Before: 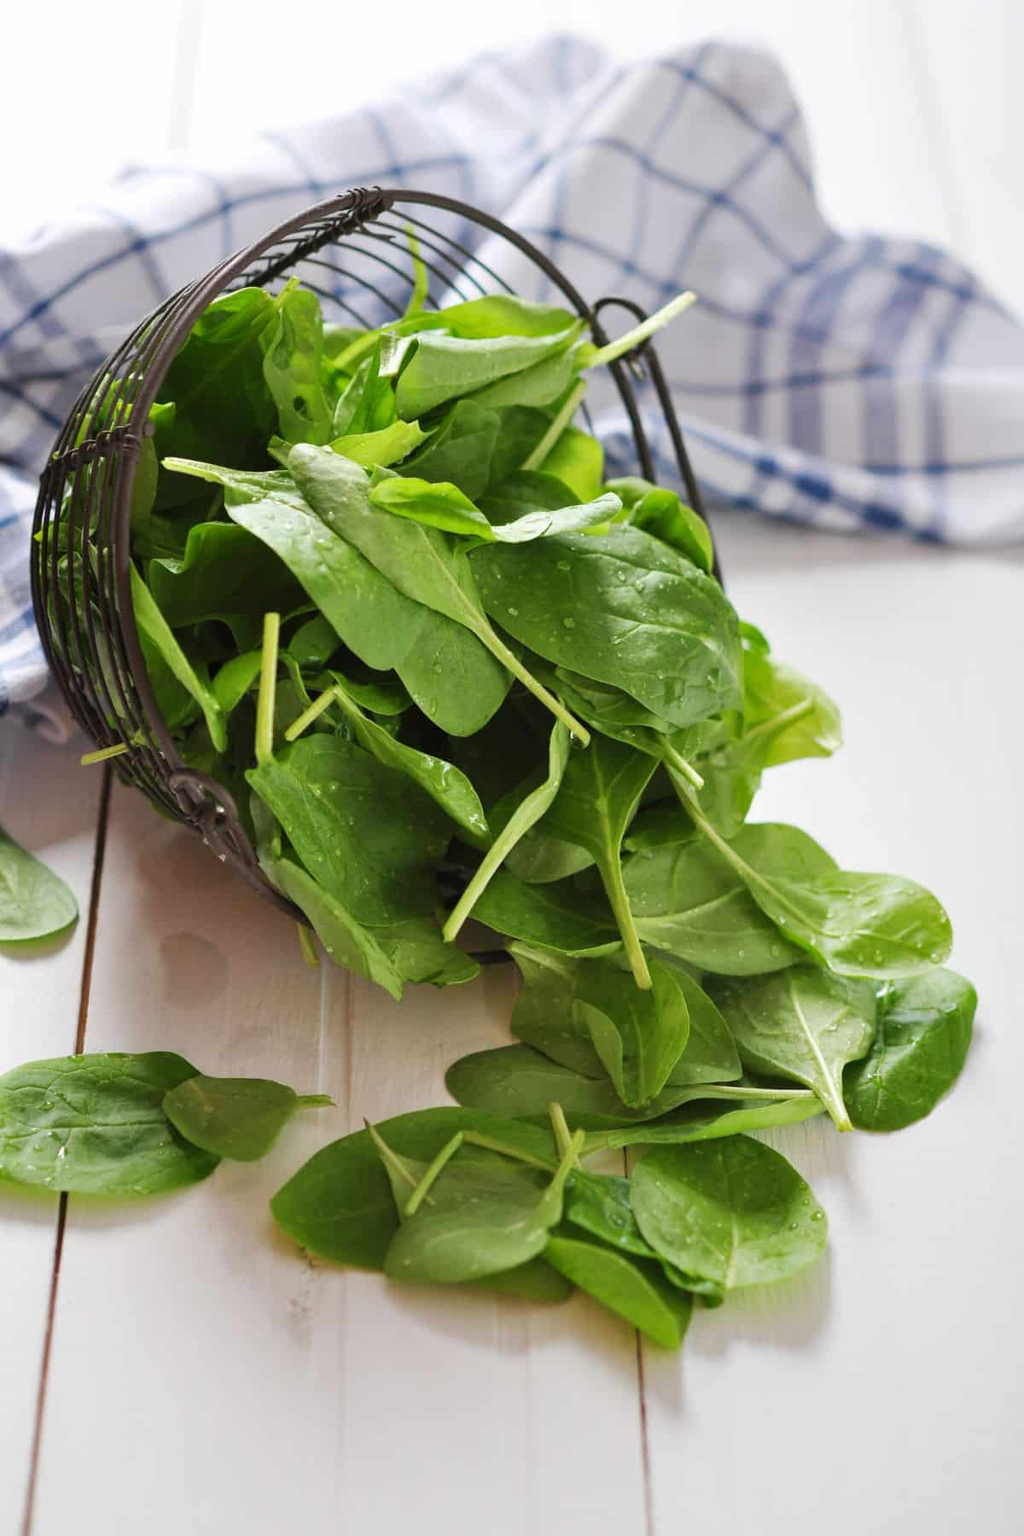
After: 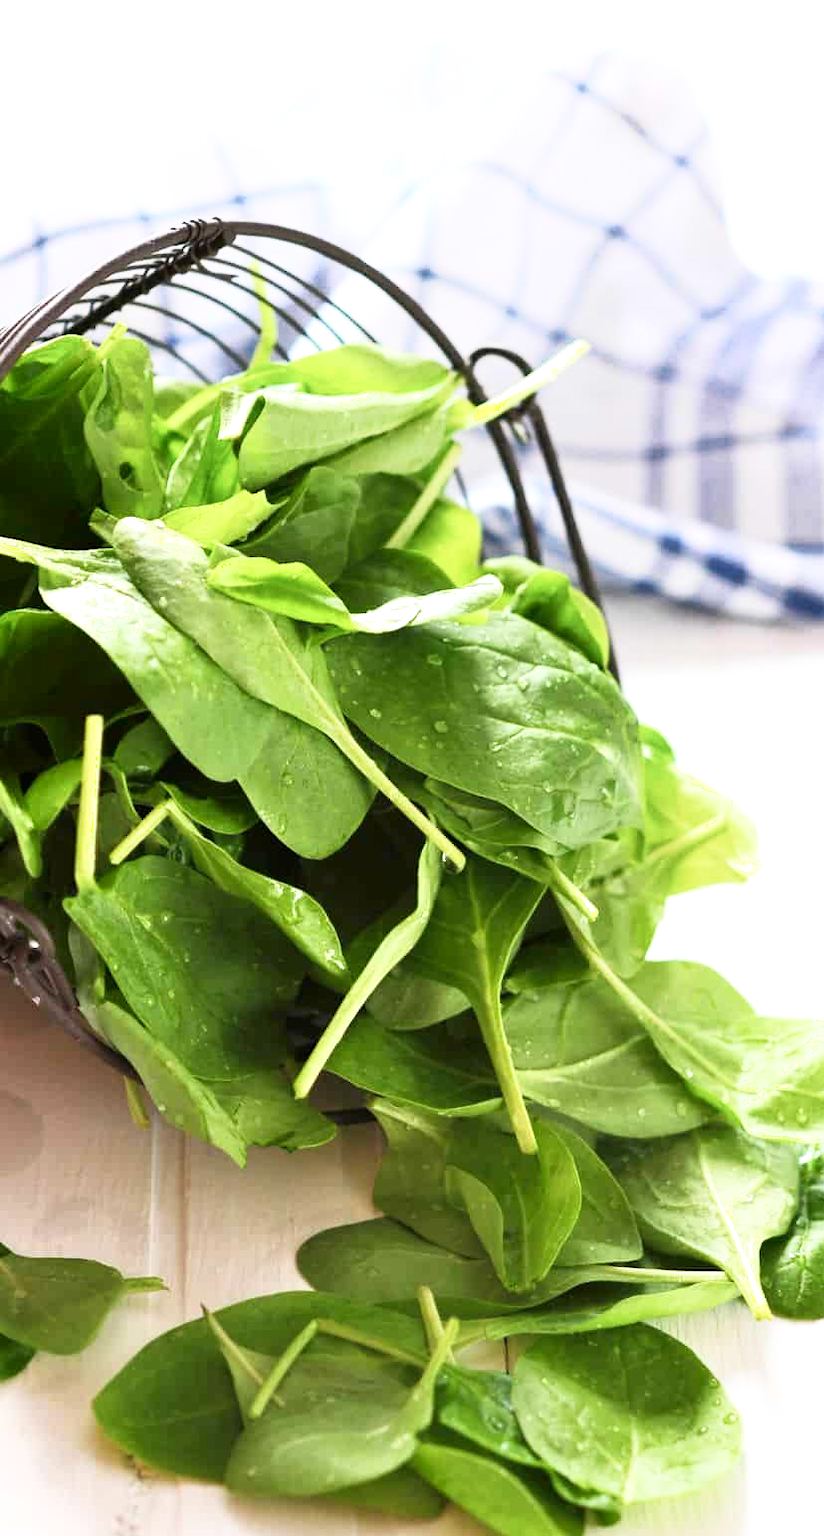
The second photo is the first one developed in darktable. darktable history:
crop: left 18.743%, right 12.25%, bottom 14.266%
exposure: black level correction 0, exposure 0.701 EV, compensate highlight preservation false
shadows and highlights: shadows -63.72, white point adjustment -5.04, highlights 60.86
